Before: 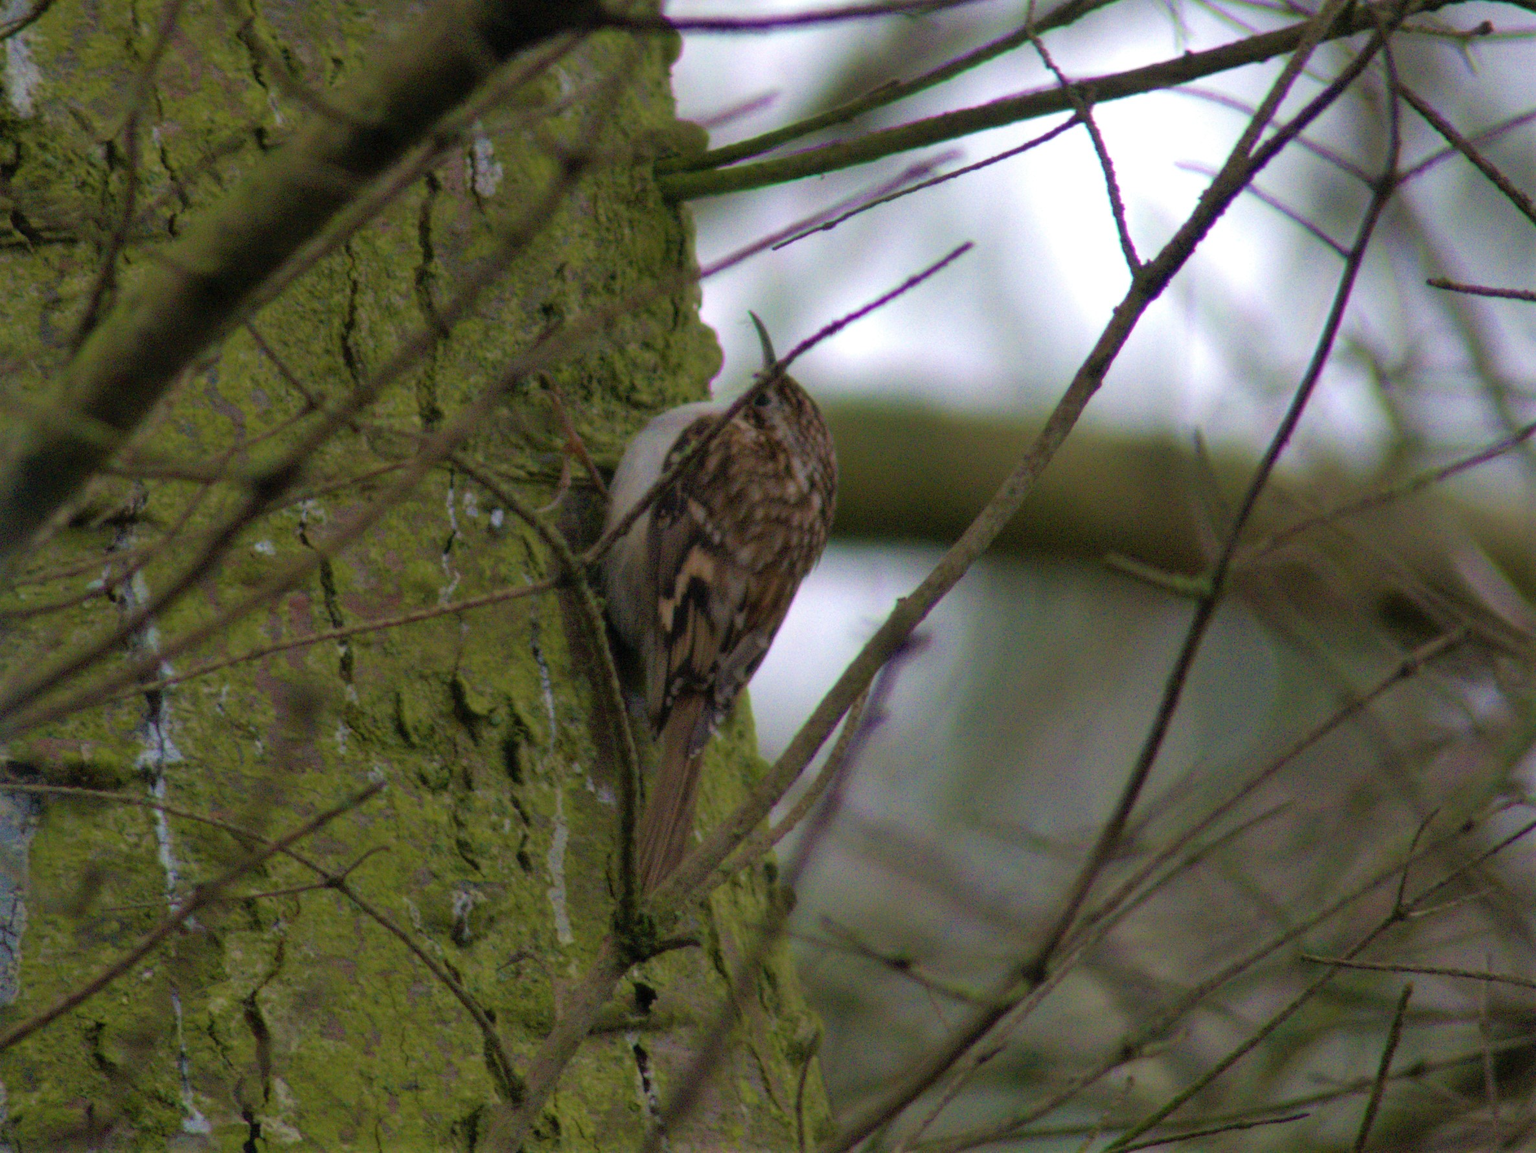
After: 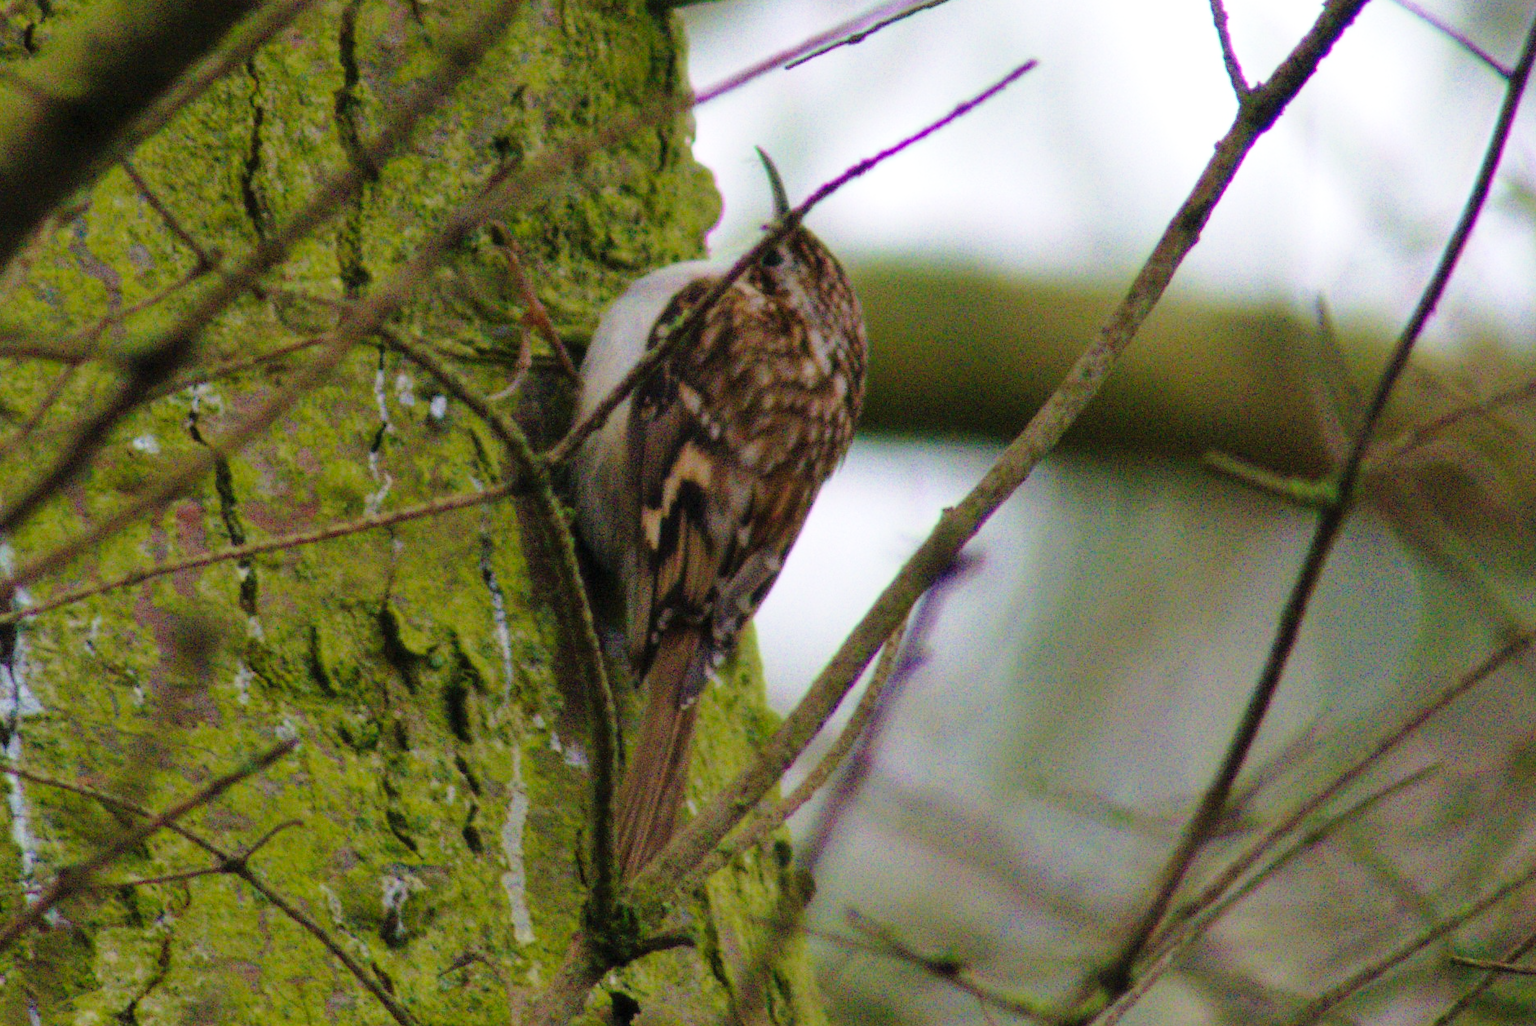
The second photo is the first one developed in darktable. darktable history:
base curve: curves: ch0 [(0, 0) (0.028, 0.03) (0.121, 0.232) (0.46, 0.748) (0.859, 0.968) (1, 1)], preserve colors none
crop: left 9.712%, top 16.928%, right 10.845%, bottom 12.332%
